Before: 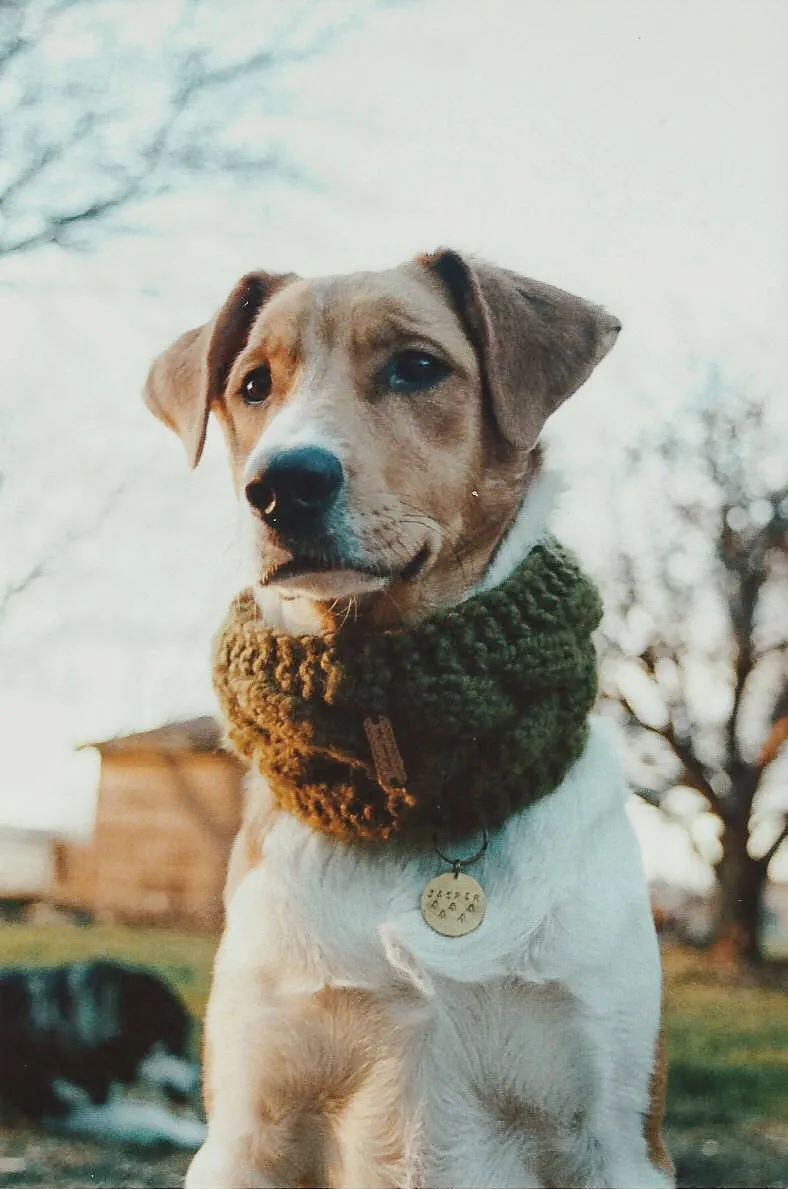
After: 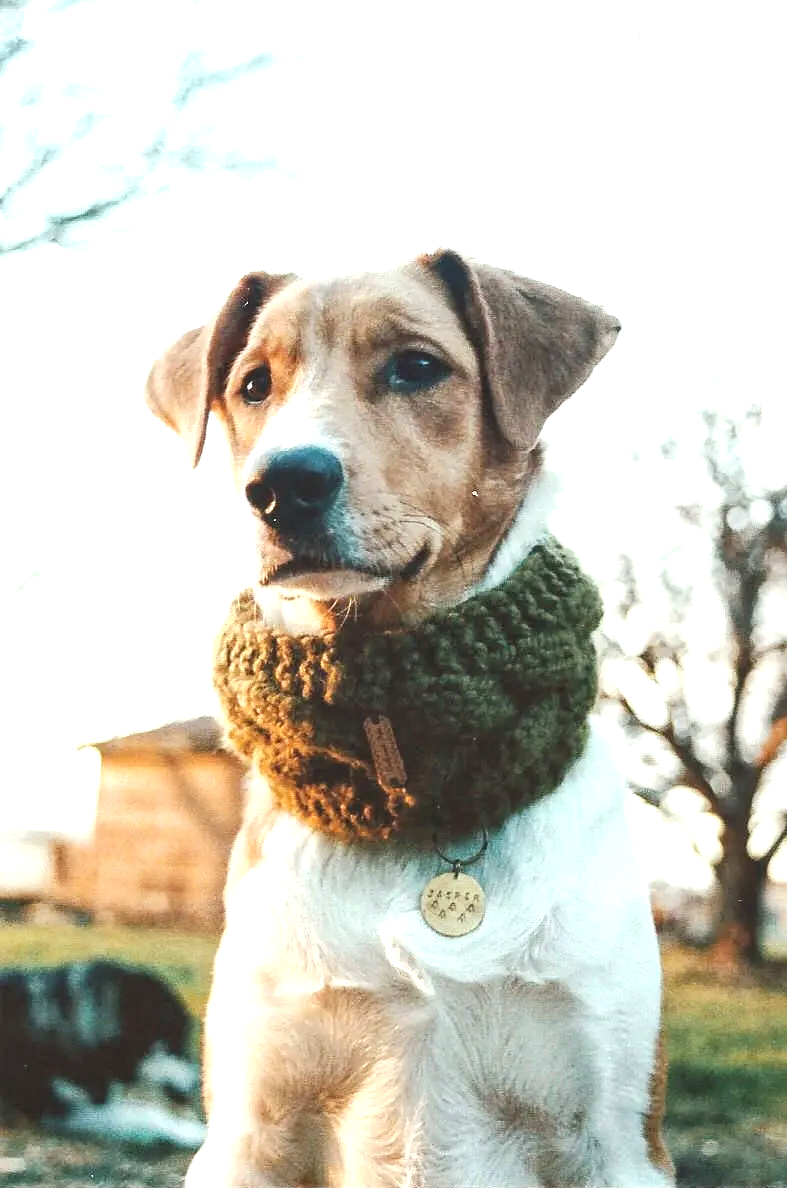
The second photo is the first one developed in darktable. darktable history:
exposure: black level correction 0, exposure 0.895 EV, compensate exposure bias true, compensate highlight preservation false
tone equalizer: edges refinement/feathering 500, mask exposure compensation -1.57 EV, preserve details guided filter
crop and rotate: left 0.088%, bottom 0.007%
local contrast: highlights 104%, shadows 99%, detail 120%, midtone range 0.2
